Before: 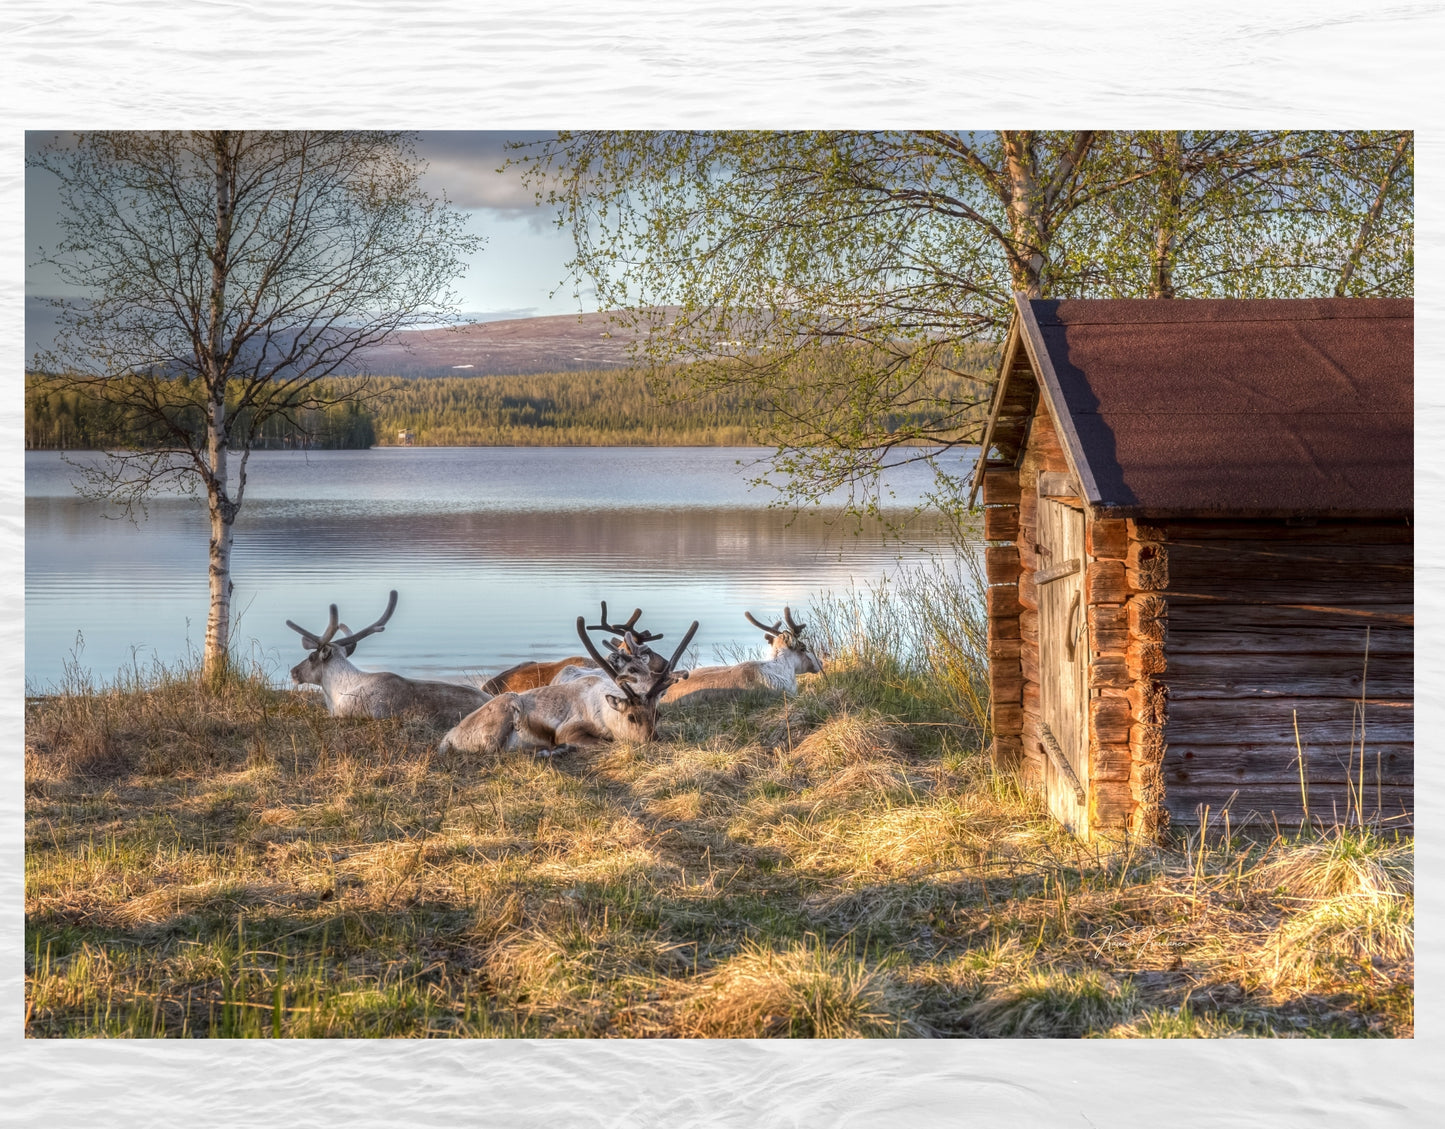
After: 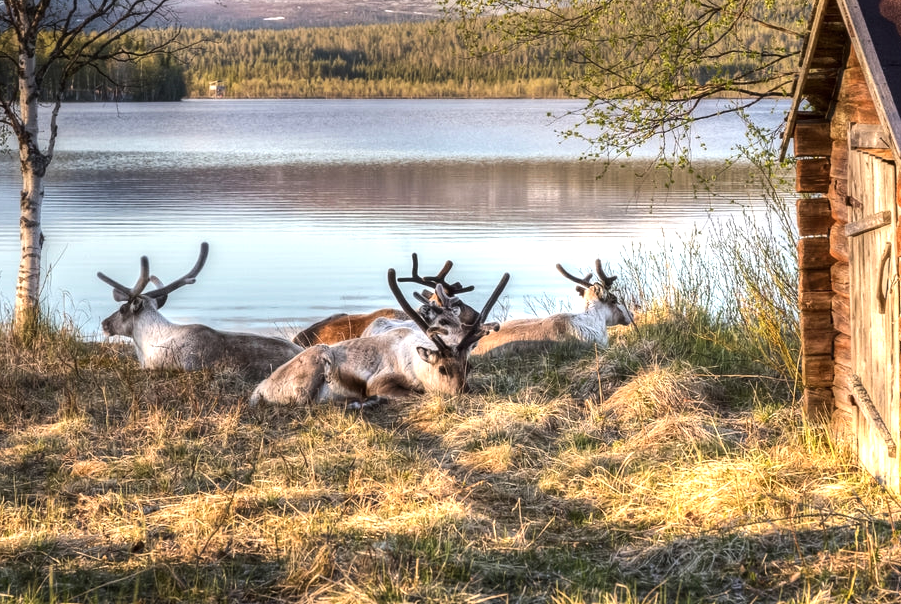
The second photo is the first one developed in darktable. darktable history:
crop: left 13.116%, top 30.886%, right 24.515%, bottom 15.599%
tone equalizer: -8 EV -0.77 EV, -7 EV -0.679 EV, -6 EV -0.577 EV, -5 EV -0.372 EV, -3 EV 0.396 EV, -2 EV 0.6 EV, -1 EV 0.675 EV, +0 EV 0.775 EV, edges refinement/feathering 500, mask exposure compensation -1.57 EV, preserve details no
